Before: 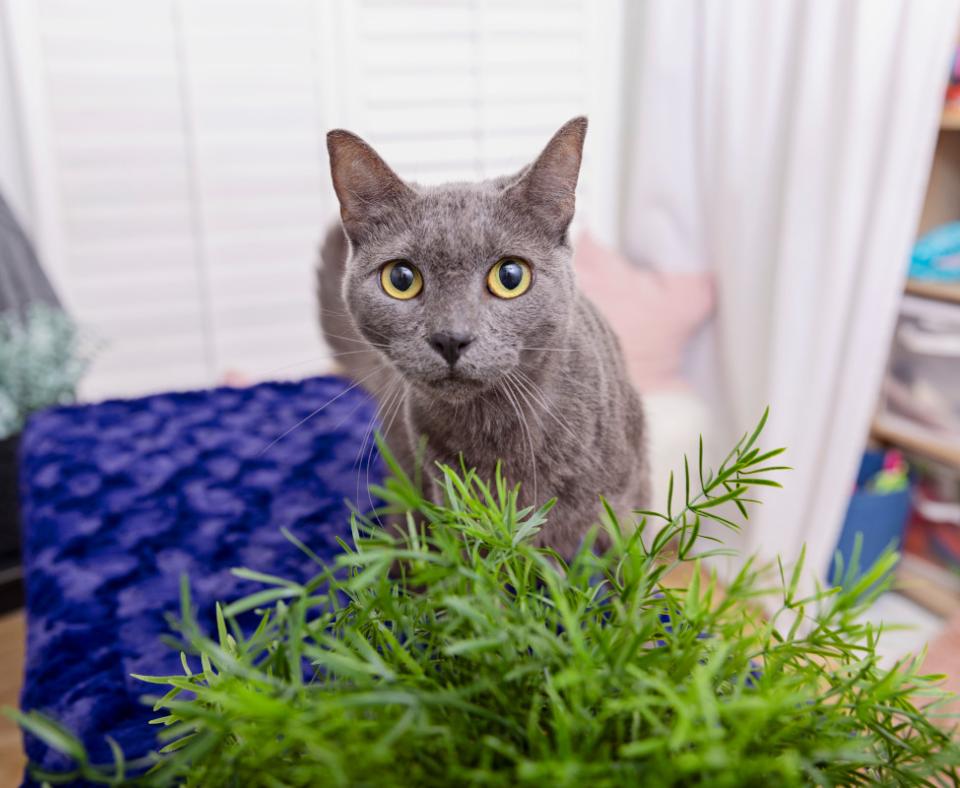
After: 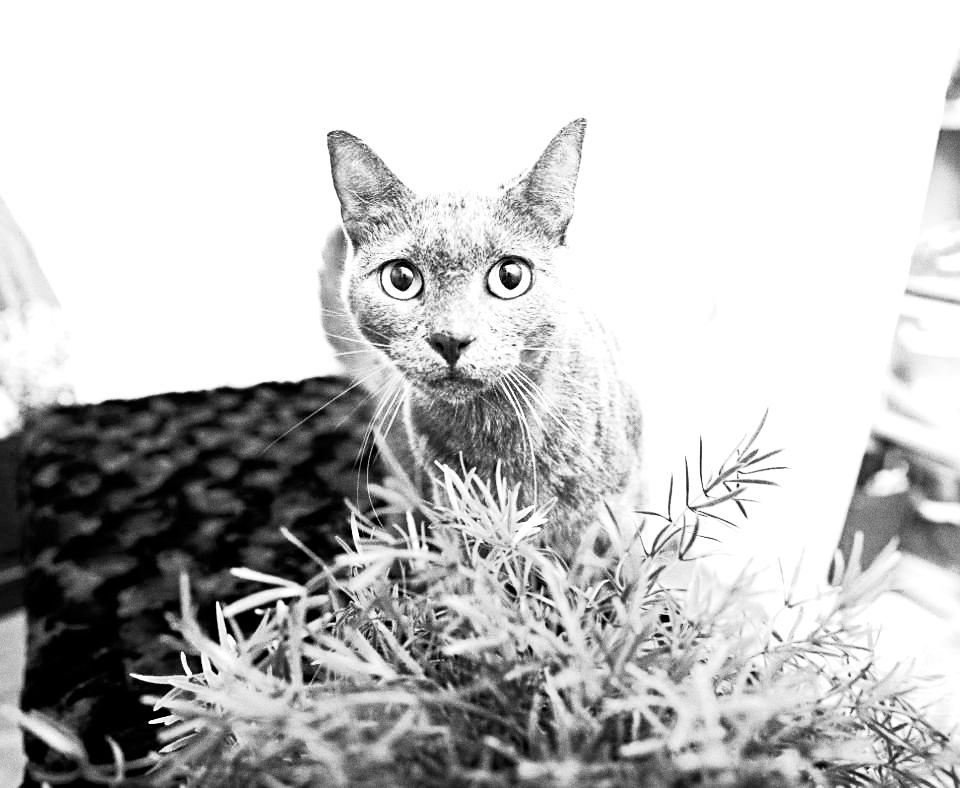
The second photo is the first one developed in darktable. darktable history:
grain: coarseness 8.68 ISO, strength 31.94%
sharpen: on, module defaults
monochrome: on, module defaults
base curve: curves: ch0 [(0, 0) (0.088, 0.125) (0.176, 0.251) (0.354, 0.501) (0.613, 0.749) (1, 0.877)], preserve colors none
color balance rgb: linear chroma grading › global chroma 20%, perceptual saturation grading › global saturation 65%, perceptual saturation grading › highlights 60%, perceptual saturation grading › mid-tones 50%, perceptual saturation grading › shadows 50%, perceptual brilliance grading › global brilliance 30%, perceptual brilliance grading › highlights 50%, perceptual brilliance grading › mid-tones 50%, perceptual brilliance grading › shadows -22%, global vibrance 20%
color correction: highlights a* 15.46, highlights b* -20.56
